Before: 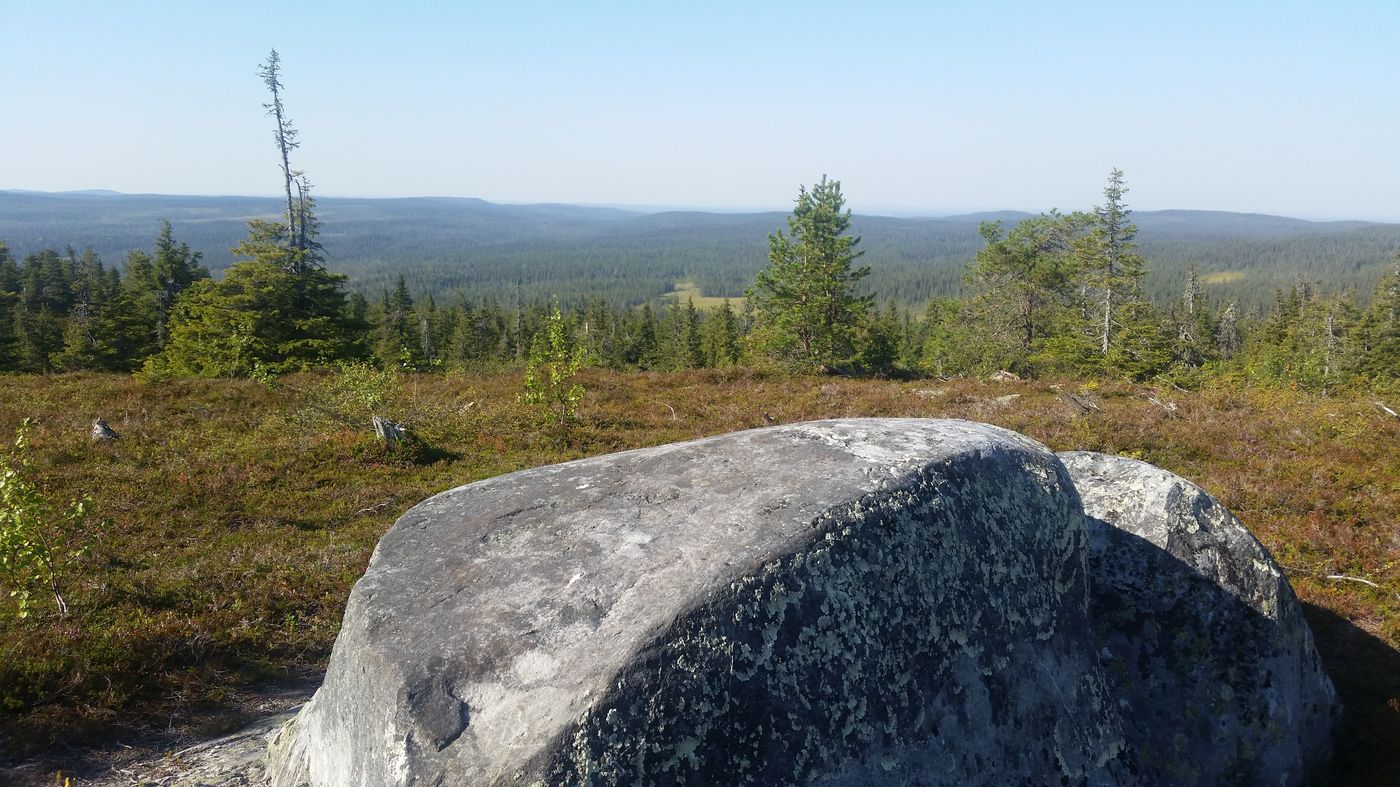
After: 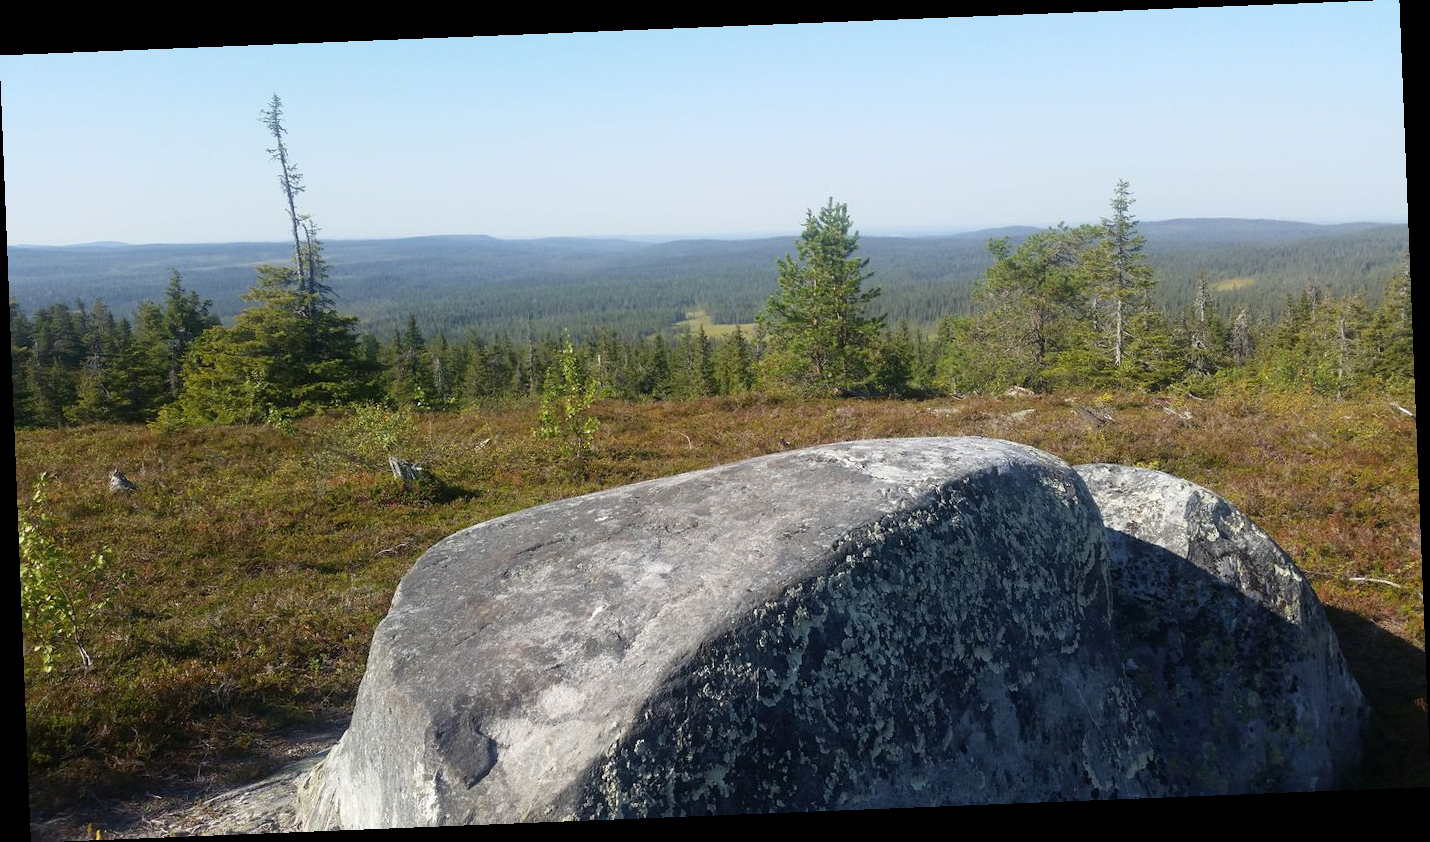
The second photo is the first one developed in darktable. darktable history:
rotate and perspective: rotation -2.29°, automatic cropping off
